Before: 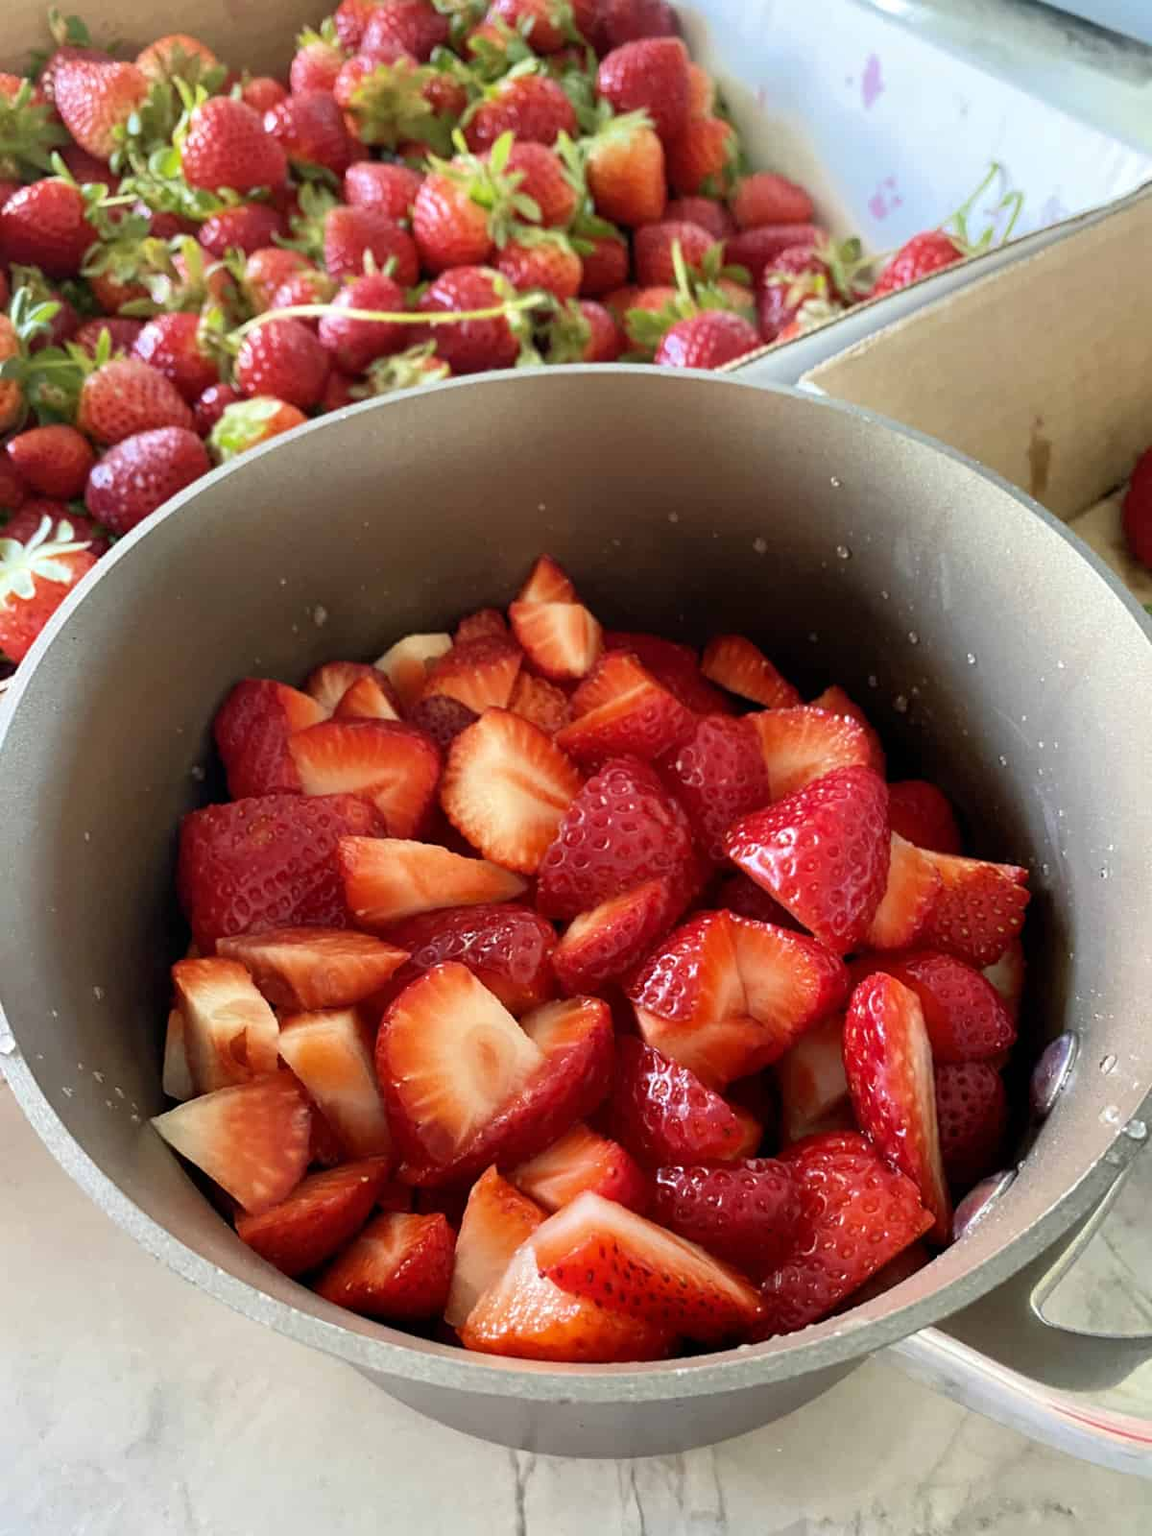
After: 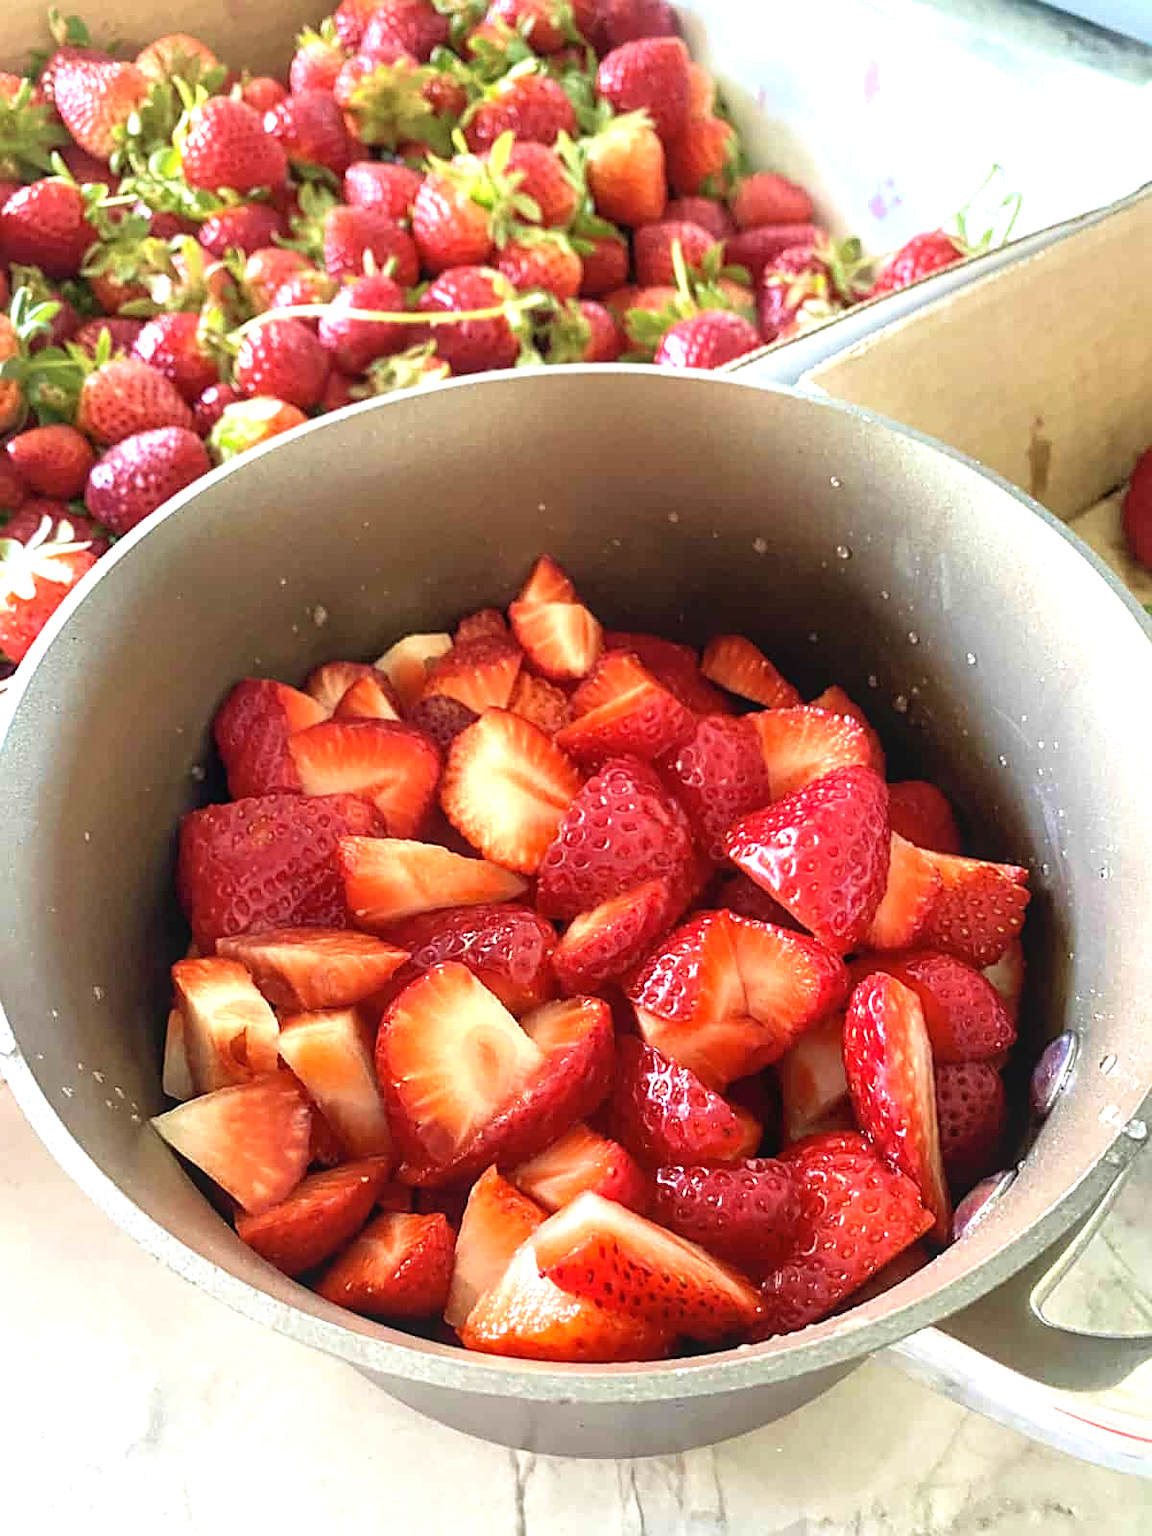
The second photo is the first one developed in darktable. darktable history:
sharpen: on, module defaults
velvia: on, module defaults
local contrast: detail 110%
exposure: exposure 0.766 EV, compensate highlight preservation false
